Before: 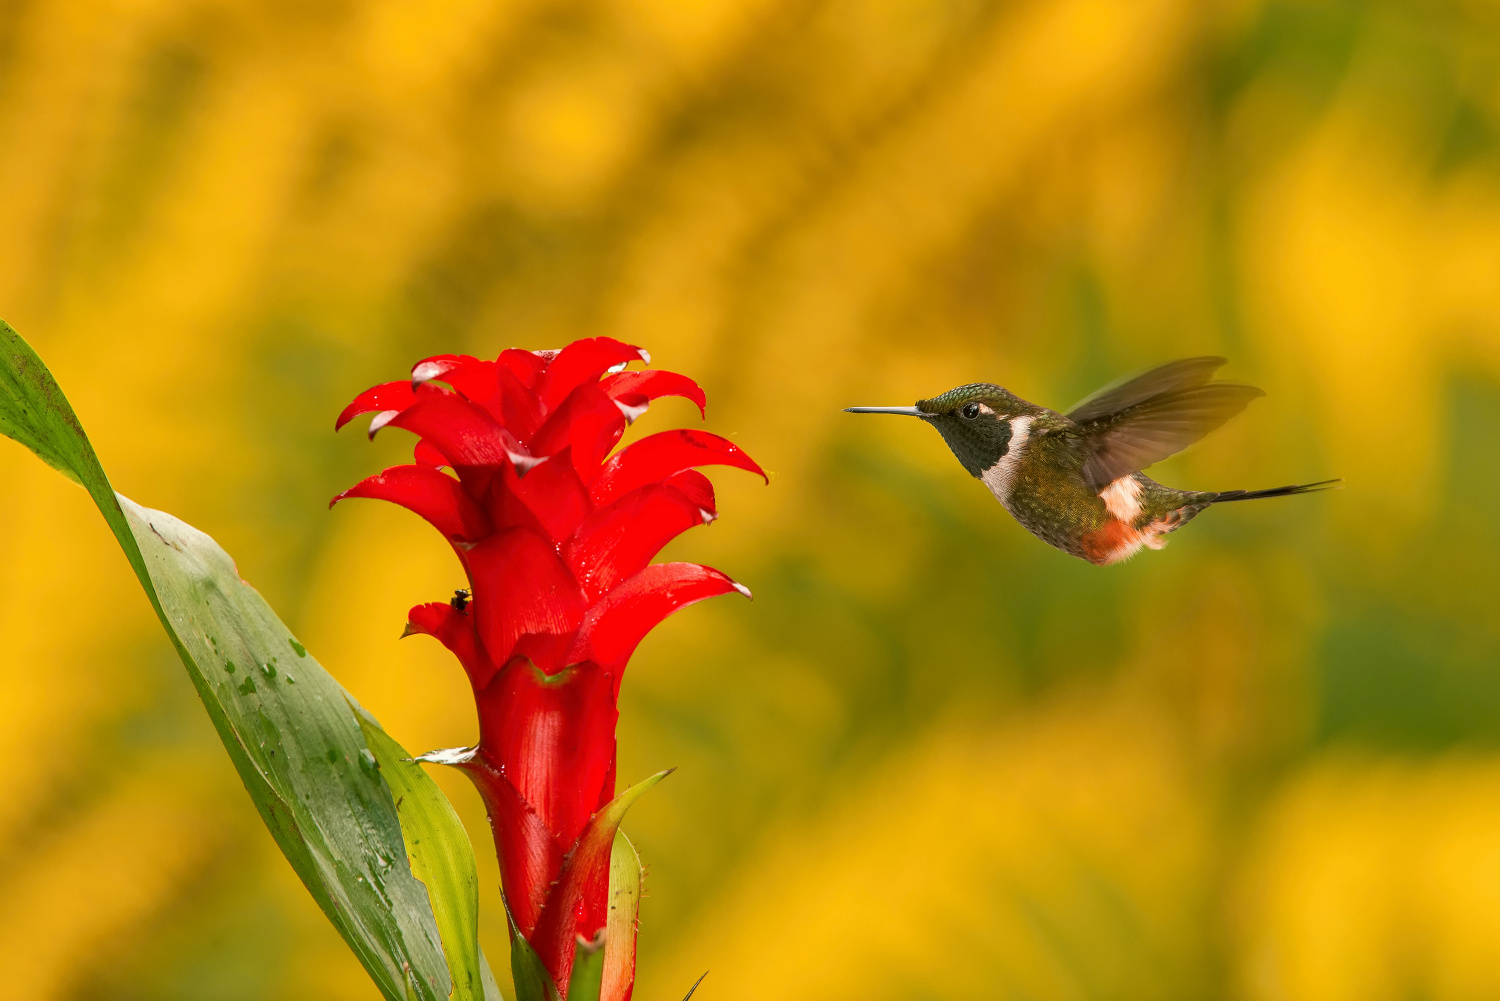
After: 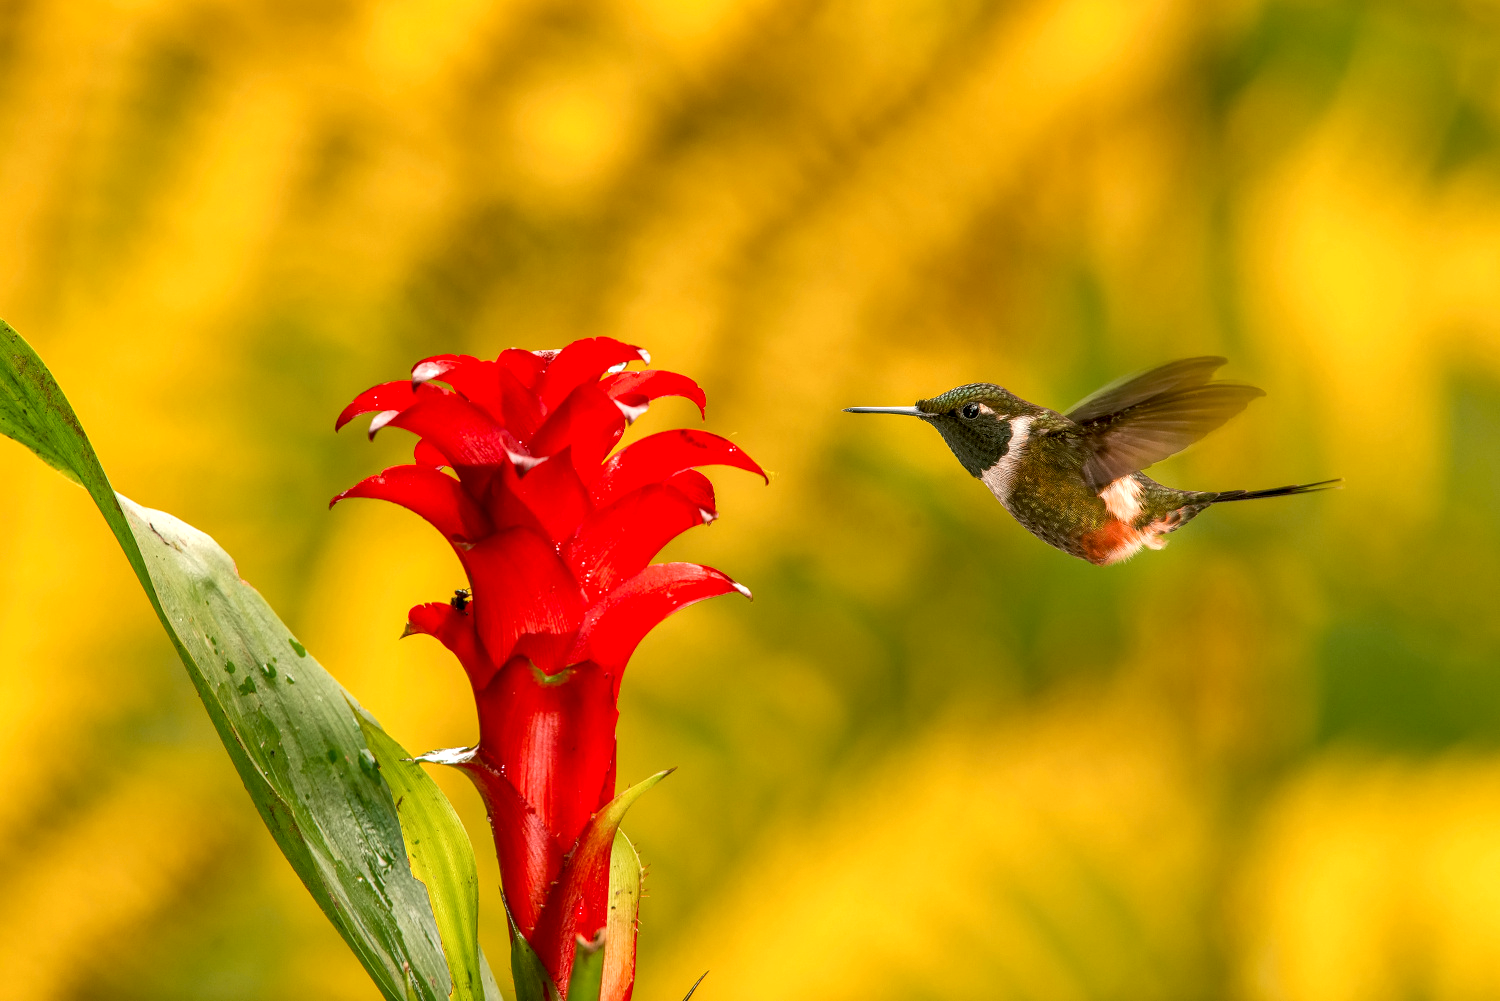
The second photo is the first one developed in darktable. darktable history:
exposure: black level correction 0.005, exposure 0.286 EV, compensate highlight preservation false
local contrast: detail 130%
white balance: red 1, blue 1
